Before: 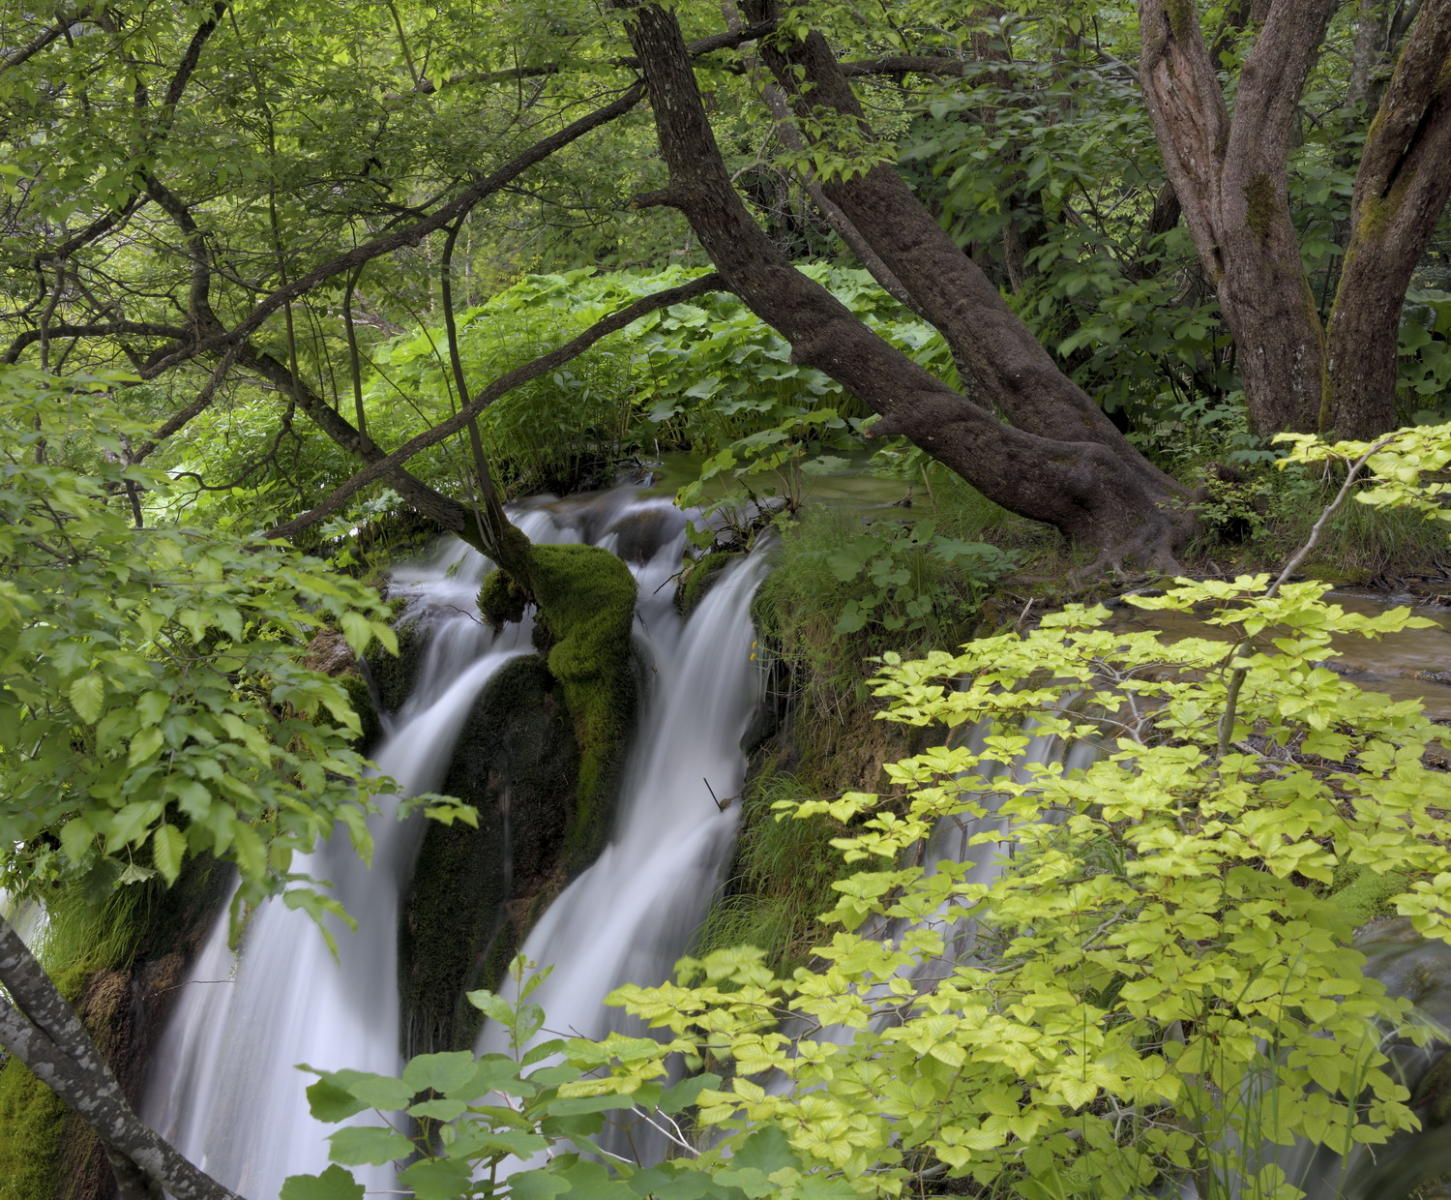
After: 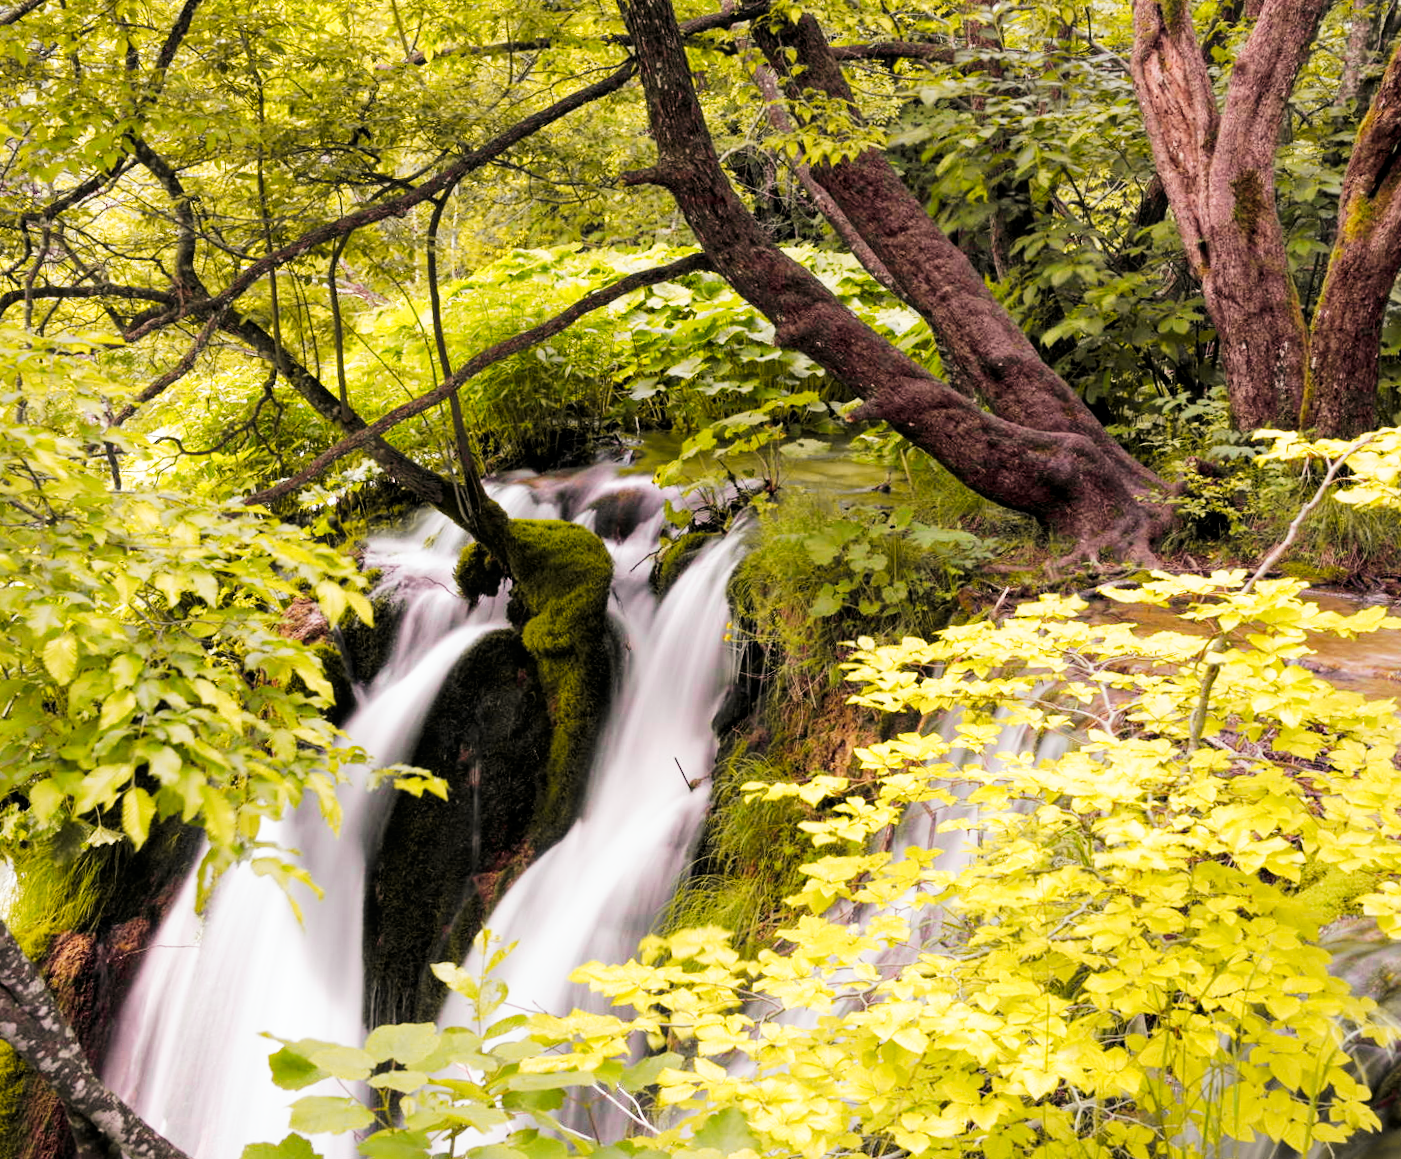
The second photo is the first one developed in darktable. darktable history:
white balance: red 1.127, blue 0.943
crop and rotate: angle -1.69°
tone curve: curves: ch0 [(0, 0.012) (0.036, 0.035) (0.274, 0.288) (0.504, 0.536) (0.844, 0.84) (1, 0.983)]; ch1 [(0, 0) (0.389, 0.403) (0.462, 0.486) (0.499, 0.498) (0.511, 0.502) (0.536, 0.547) (0.567, 0.588) (0.626, 0.645) (0.749, 0.781) (1, 1)]; ch2 [(0, 0) (0.457, 0.486) (0.5, 0.5) (0.56, 0.551) (0.615, 0.607) (0.704, 0.732) (1, 1)], color space Lab, independent channels, preserve colors none
base curve: curves: ch0 [(0, 0) (0.007, 0.004) (0.027, 0.03) (0.046, 0.07) (0.207, 0.54) (0.442, 0.872) (0.673, 0.972) (1, 1)], preserve colors none
local contrast: highlights 100%, shadows 100%, detail 120%, midtone range 0.2
